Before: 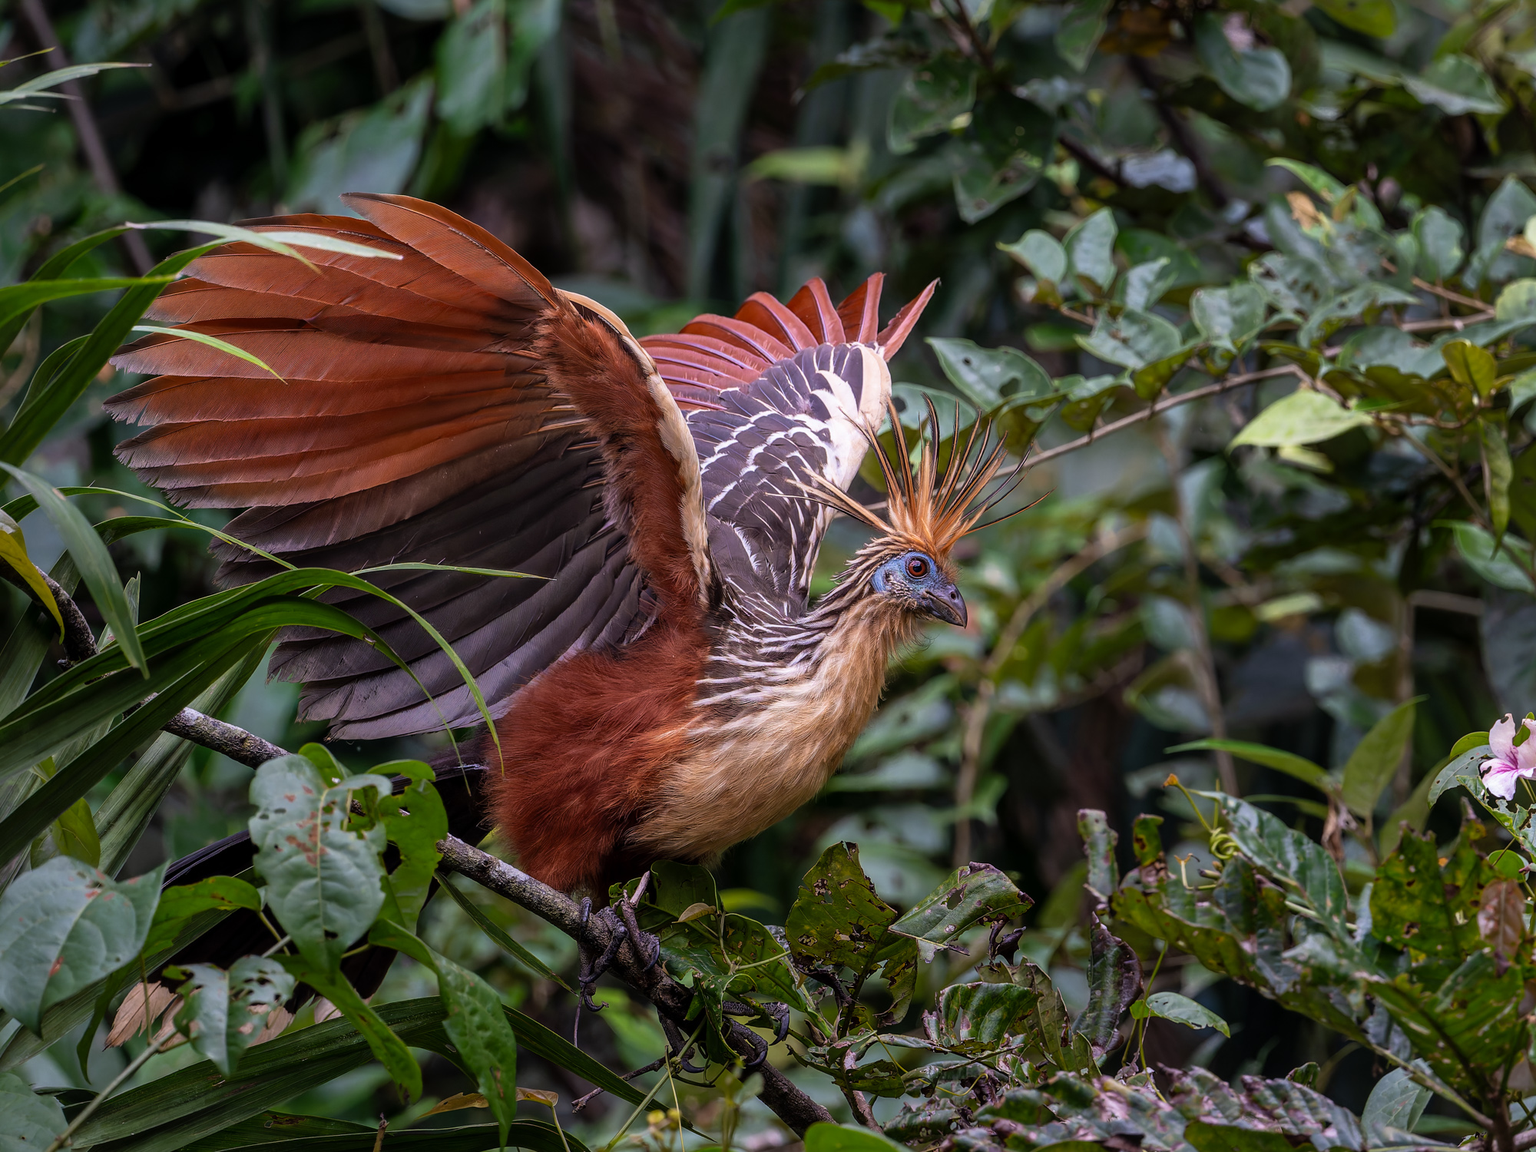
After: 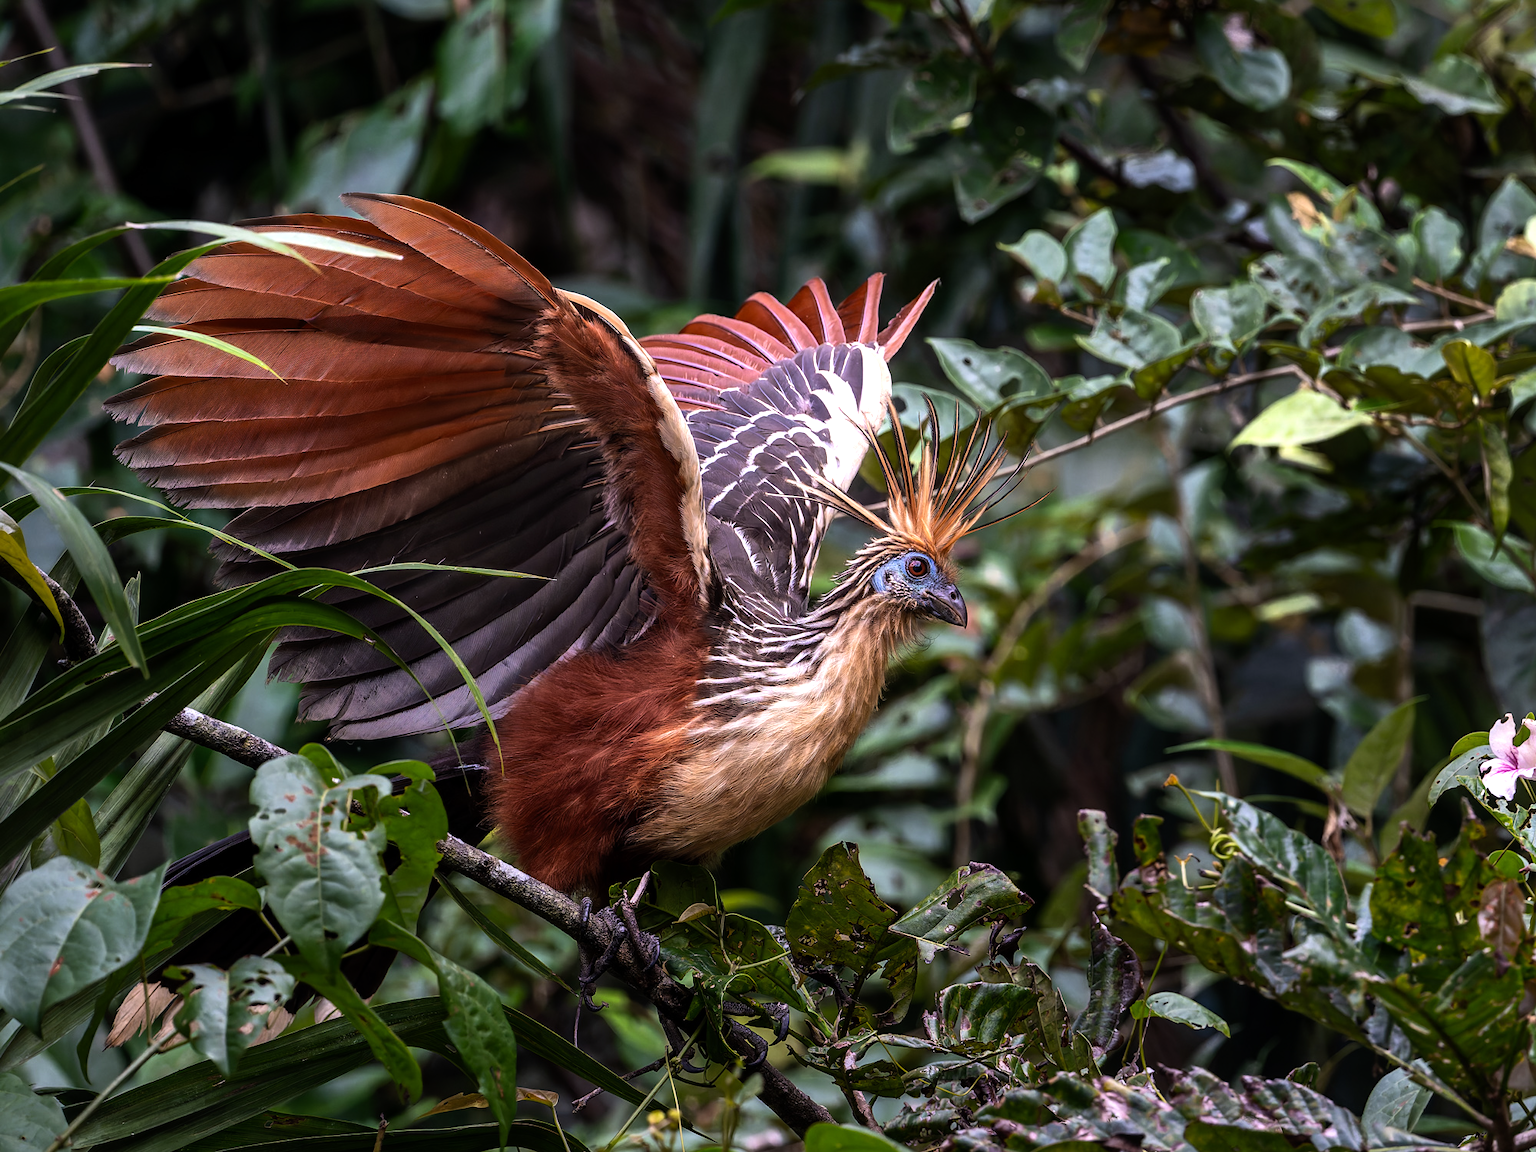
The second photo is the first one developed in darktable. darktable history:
tone equalizer: -8 EV -0.756 EV, -7 EV -0.723 EV, -6 EV -0.625 EV, -5 EV -0.405 EV, -3 EV 0.374 EV, -2 EV 0.6 EV, -1 EV 0.679 EV, +0 EV 0.77 EV, edges refinement/feathering 500, mask exposure compensation -1.57 EV, preserve details no
